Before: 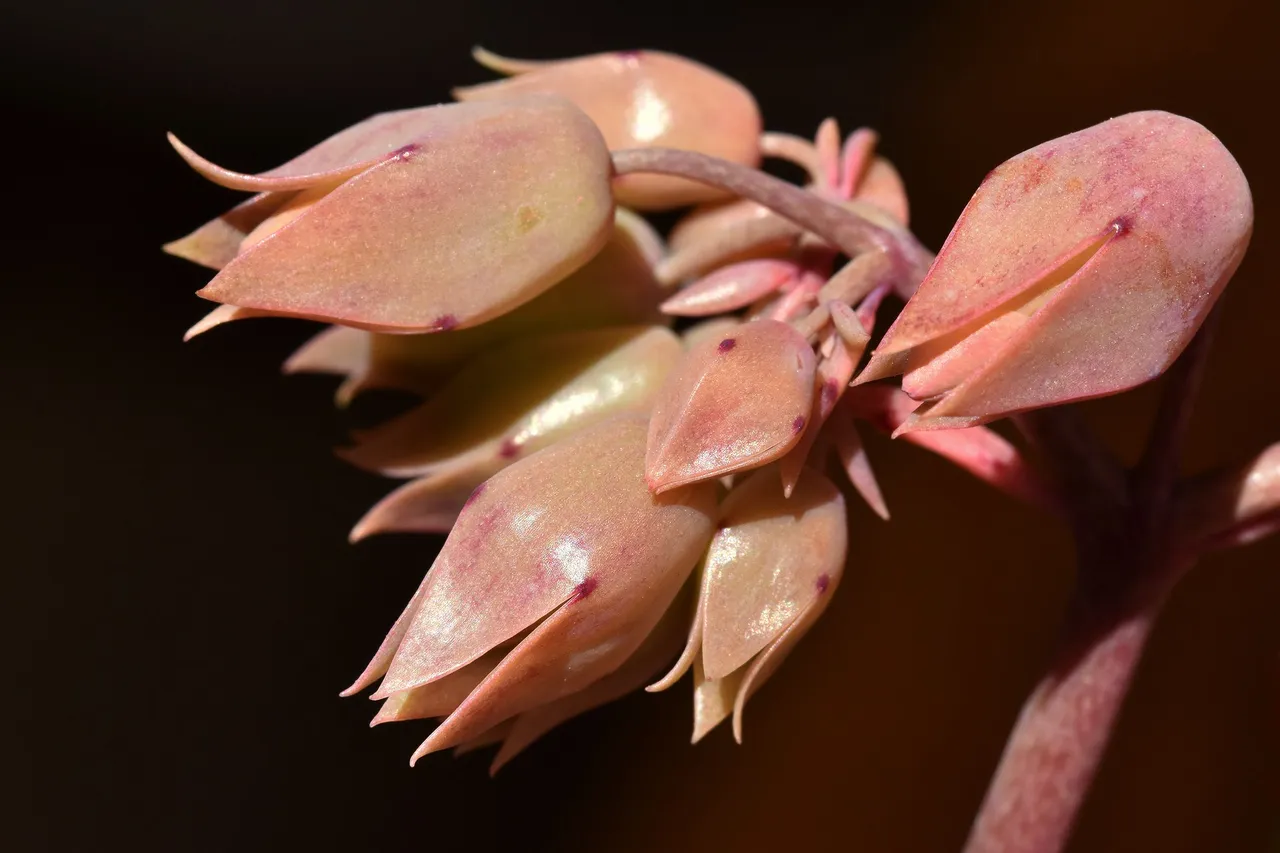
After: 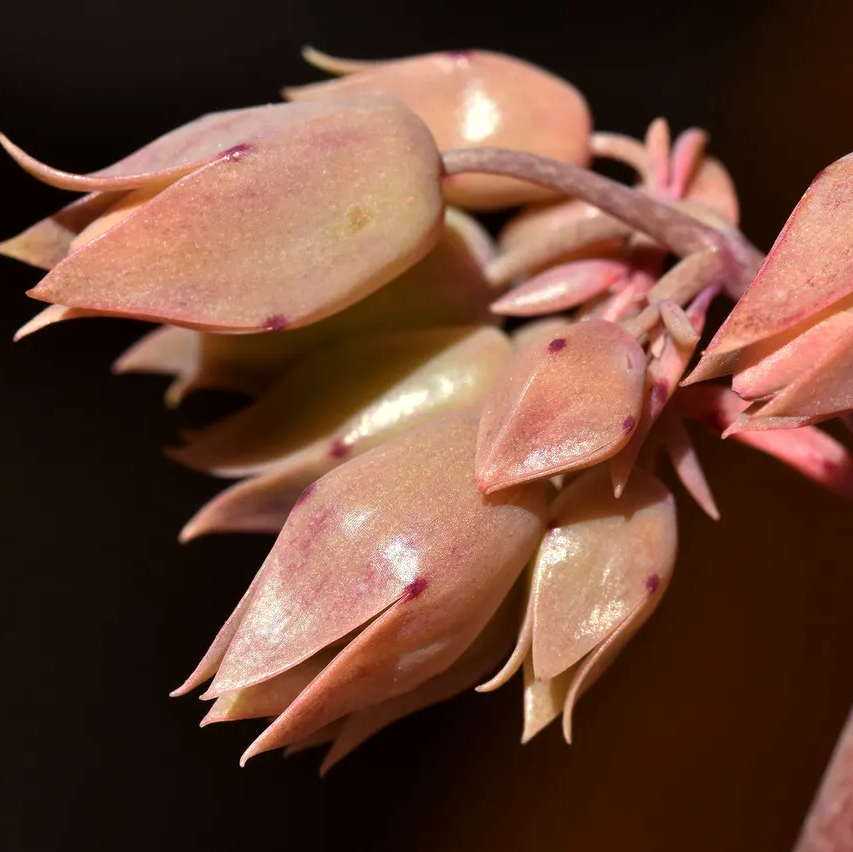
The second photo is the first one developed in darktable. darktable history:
crop and rotate: left 13.342%, right 19.991%
local contrast: highlights 100%, shadows 100%, detail 120%, midtone range 0.2
